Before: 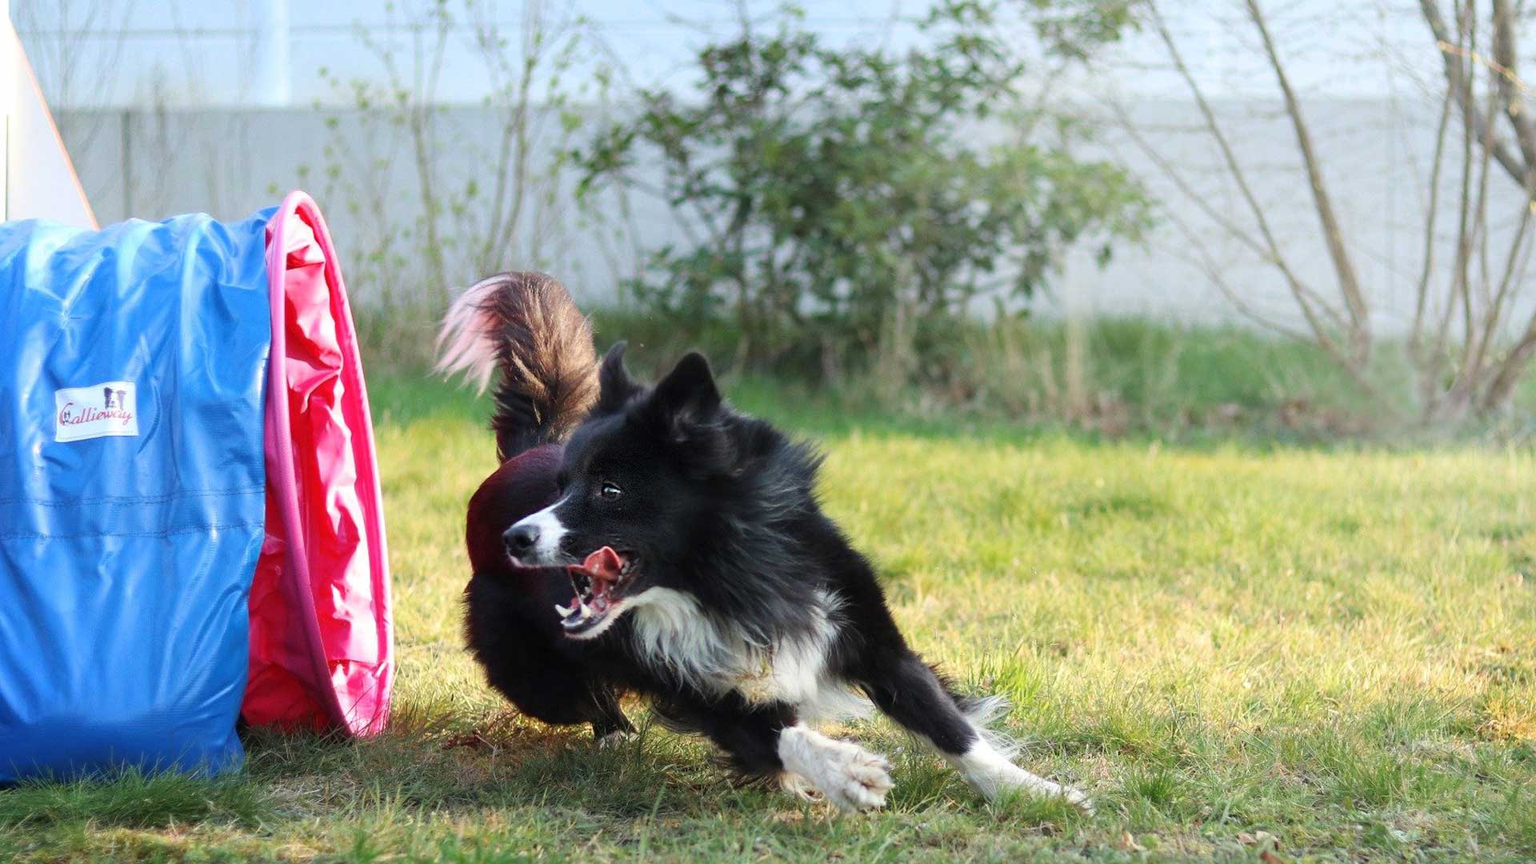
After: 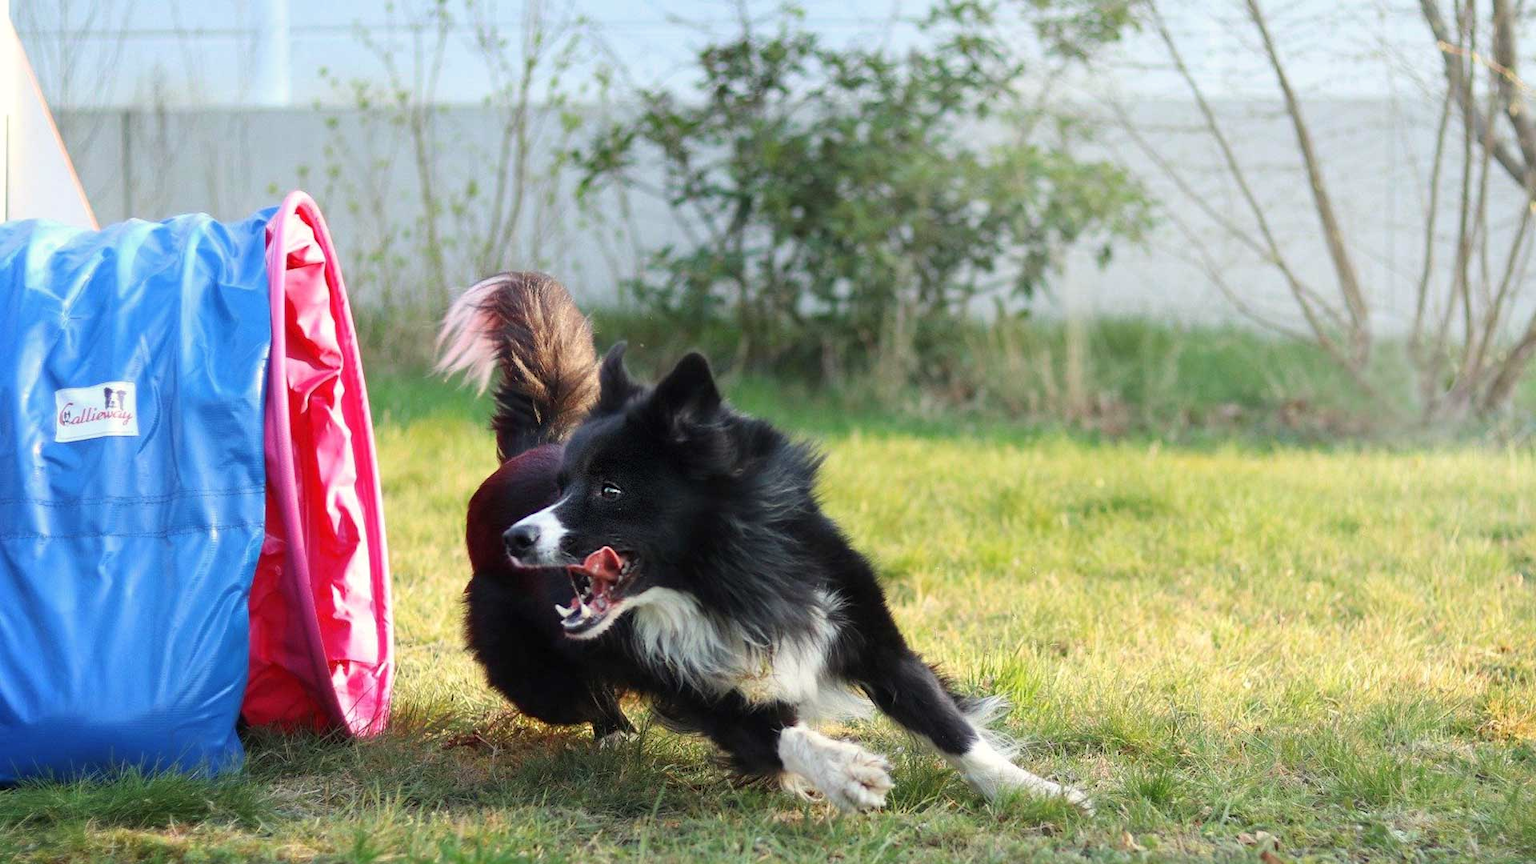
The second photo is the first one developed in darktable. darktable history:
color correction: highlights b* 2.96
